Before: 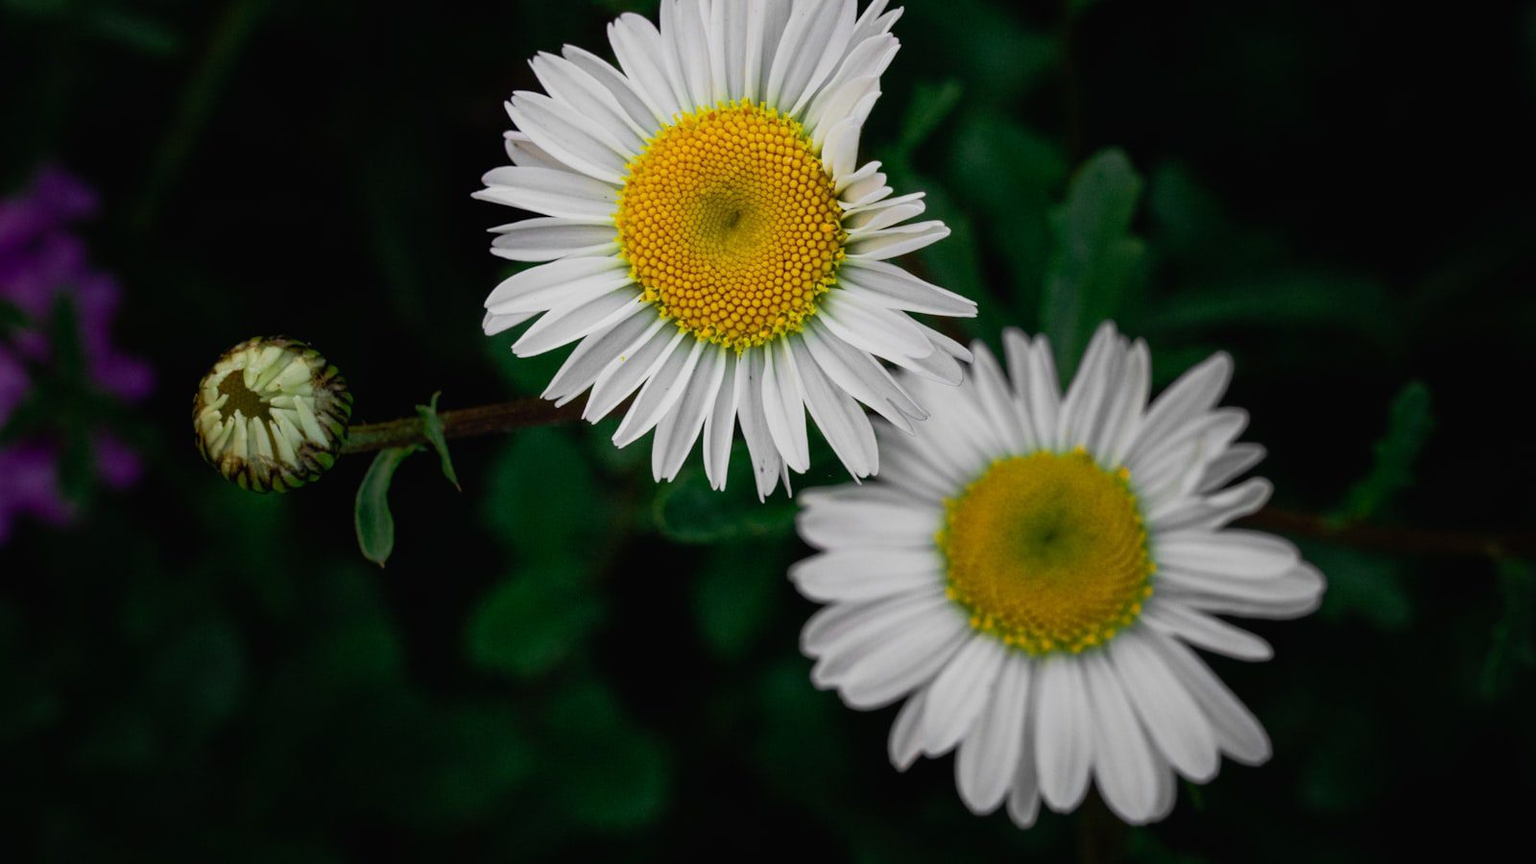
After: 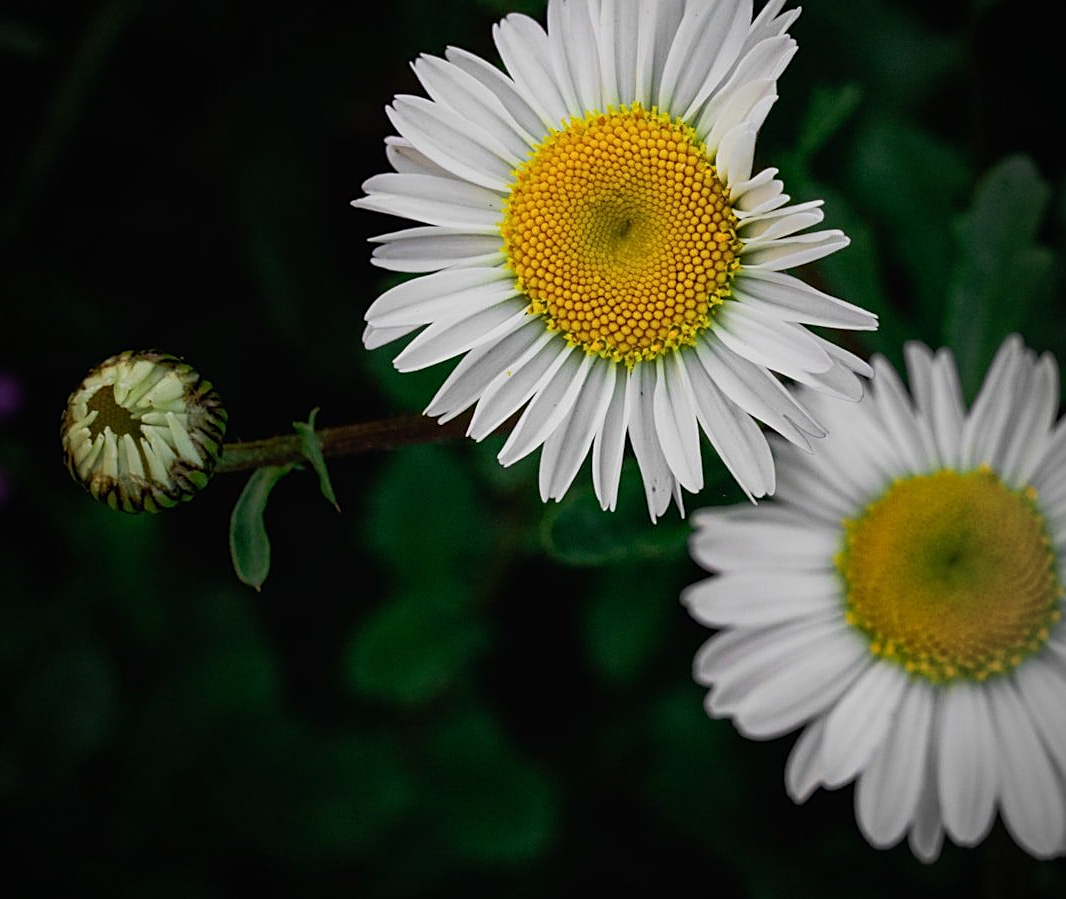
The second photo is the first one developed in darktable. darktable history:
crop and rotate: left 8.786%, right 24.548%
vignetting: on, module defaults
sharpen: on, module defaults
